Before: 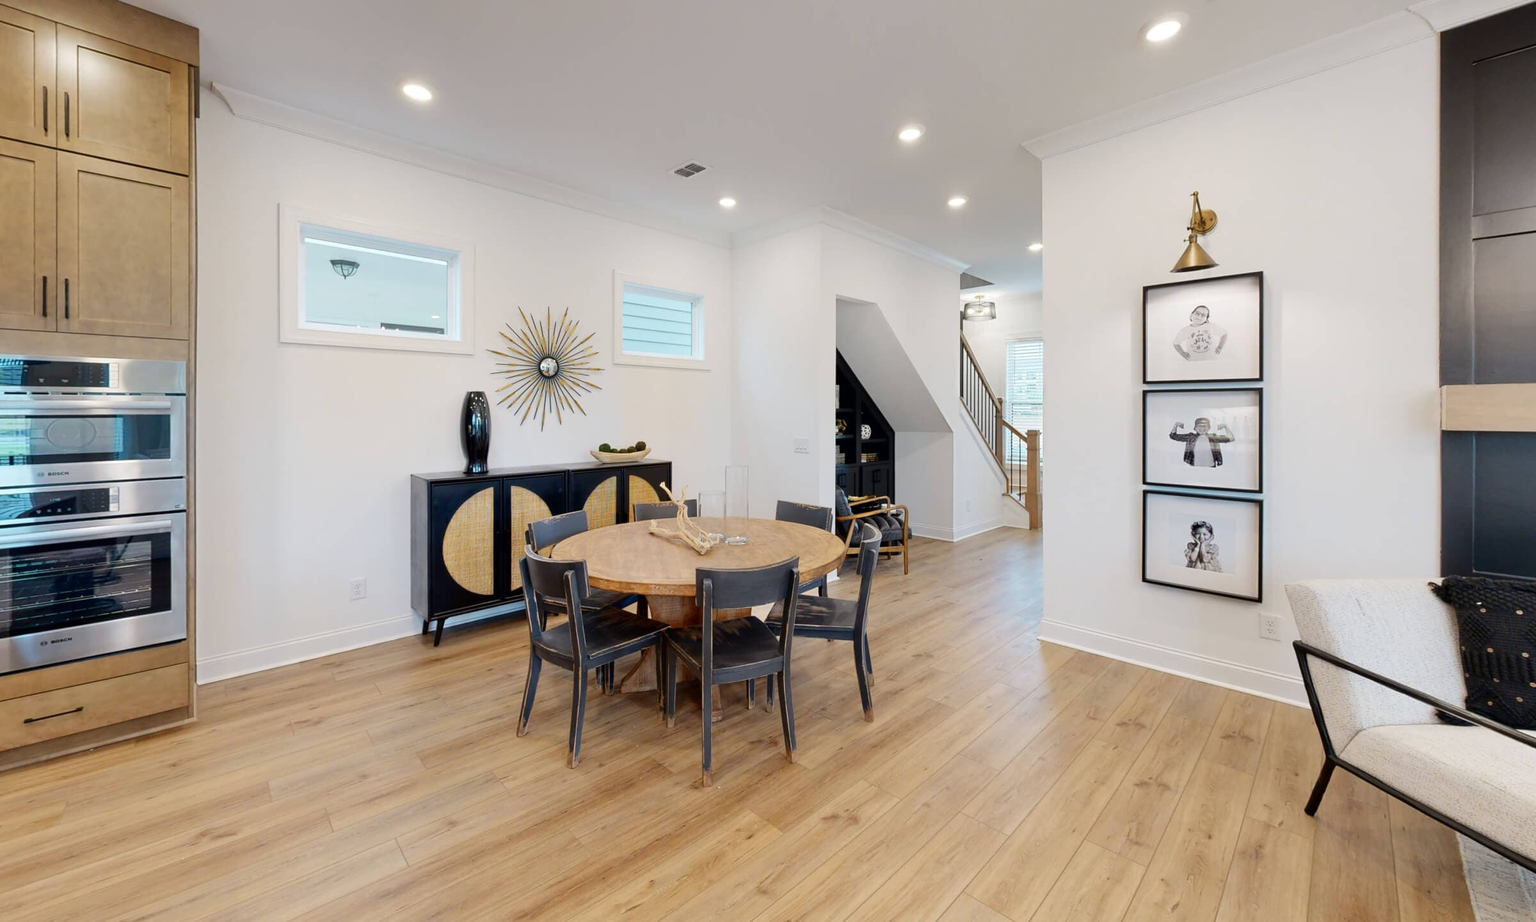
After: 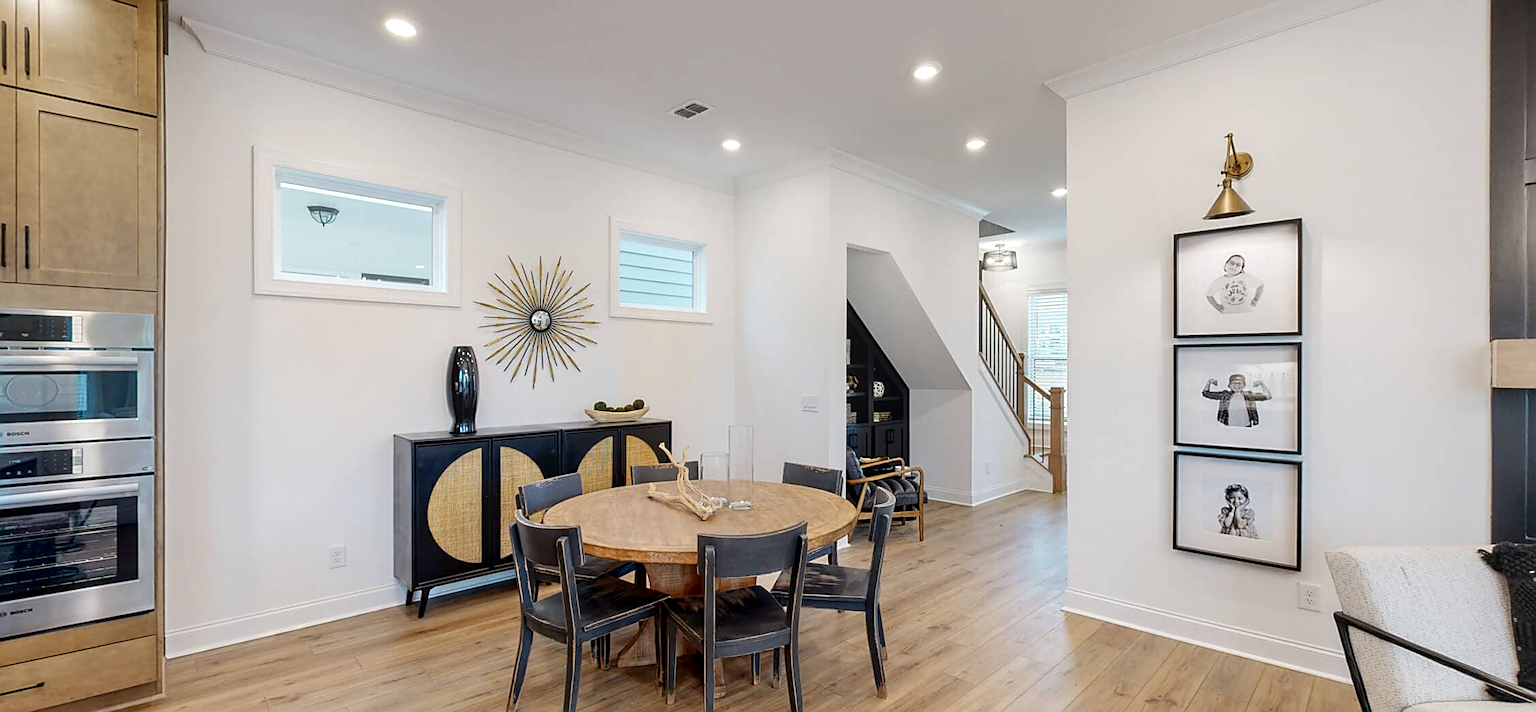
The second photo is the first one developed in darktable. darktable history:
sharpen: on, module defaults
crop: left 2.737%, top 7.287%, right 3.421%, bottom 20.179%
local contrast: on, module defaults
